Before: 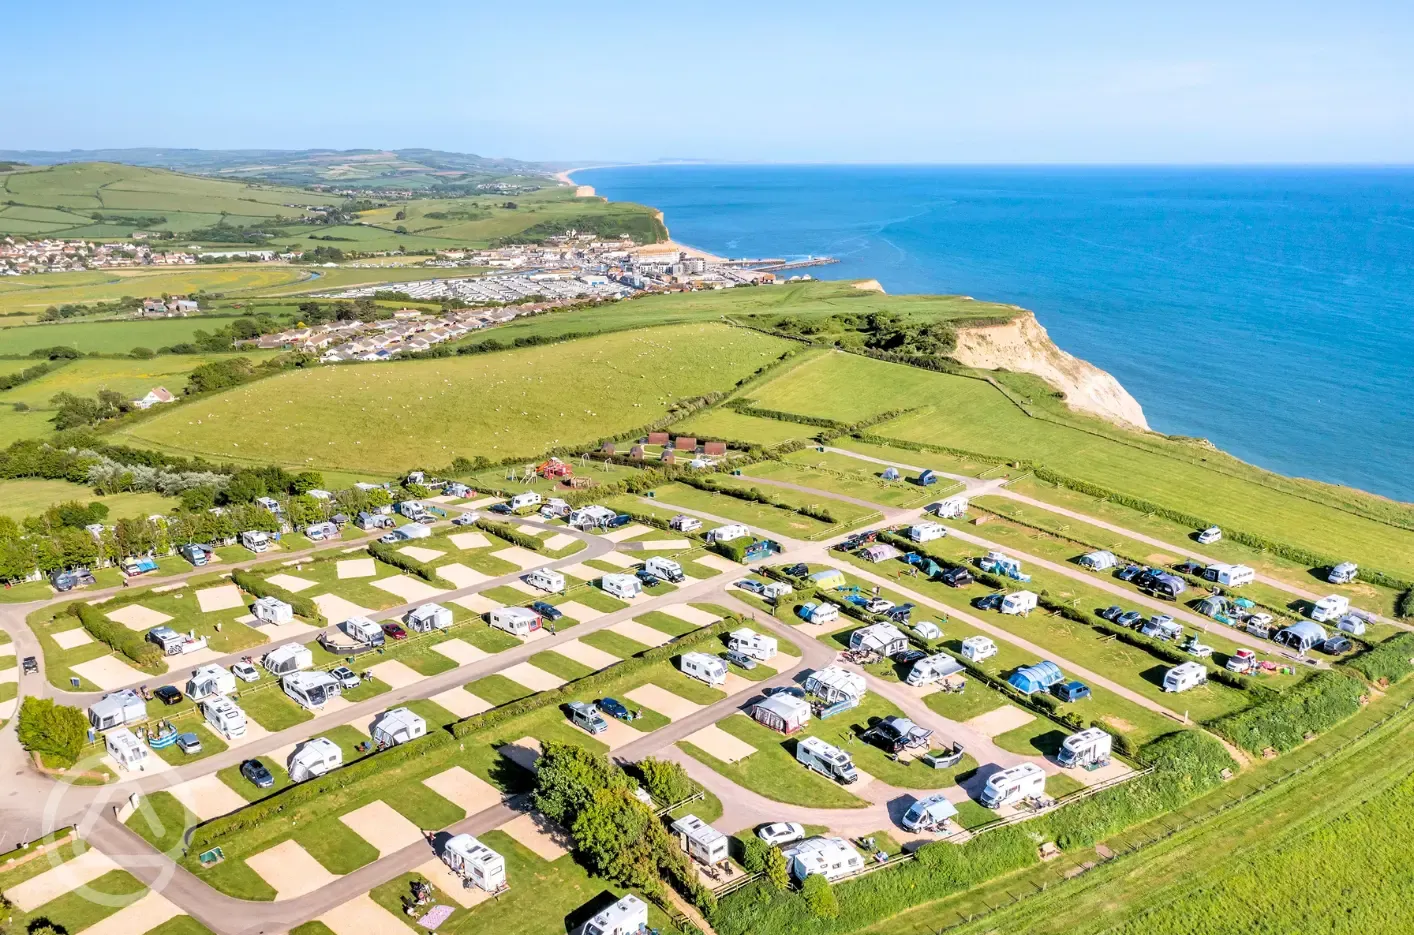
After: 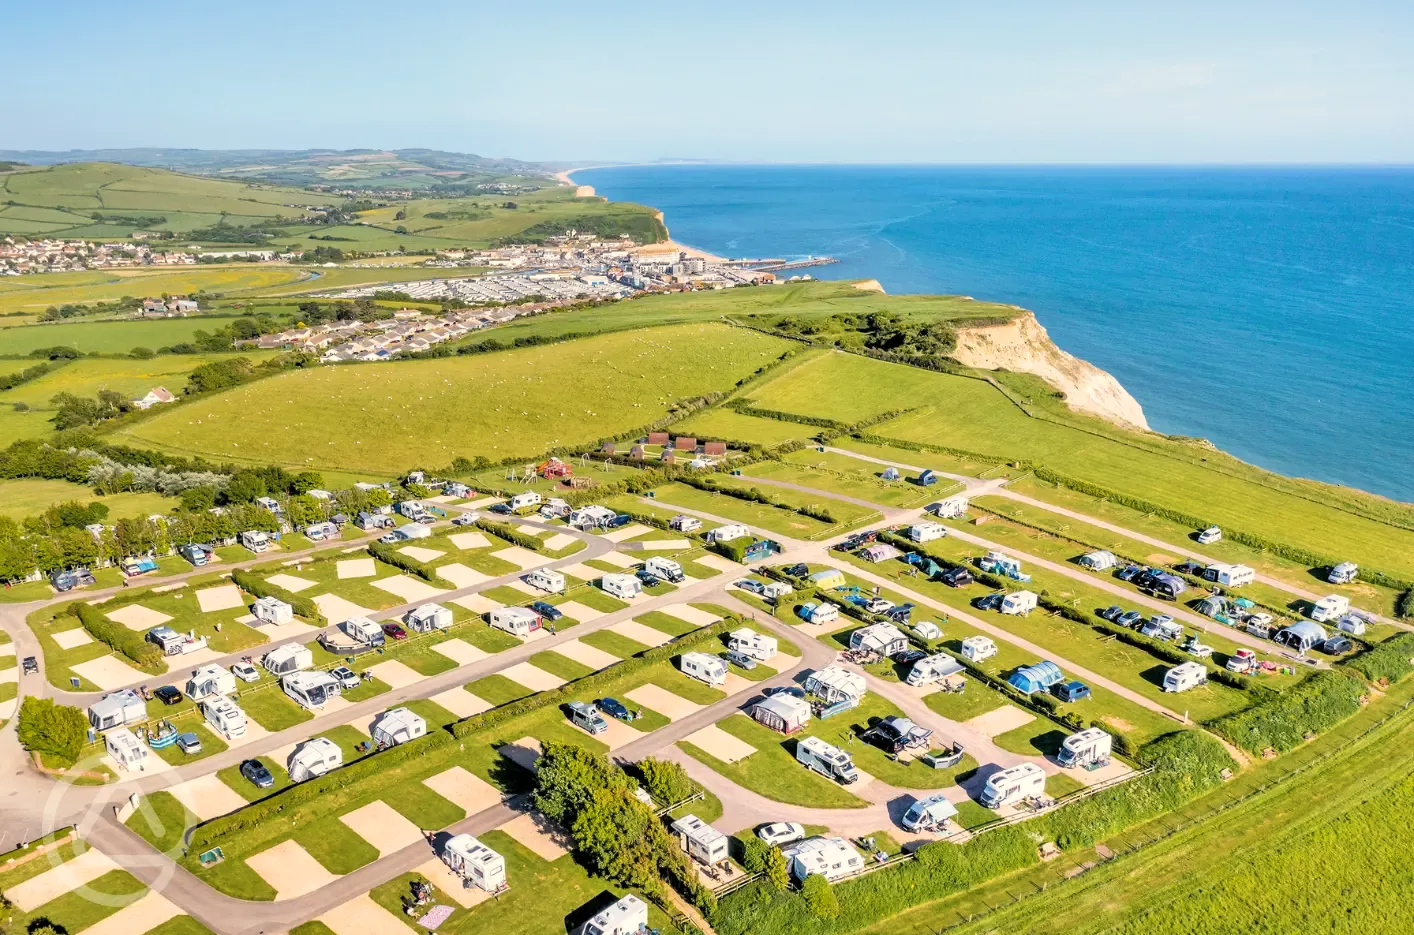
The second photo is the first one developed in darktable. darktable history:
color correction: highlights b* 0.021, saturation 0.765
color balance rgb: highlights gain › chroma 3.102%, highlights gain › hue 78.65°, perceptual saturation grading › global saturation 33.564%
